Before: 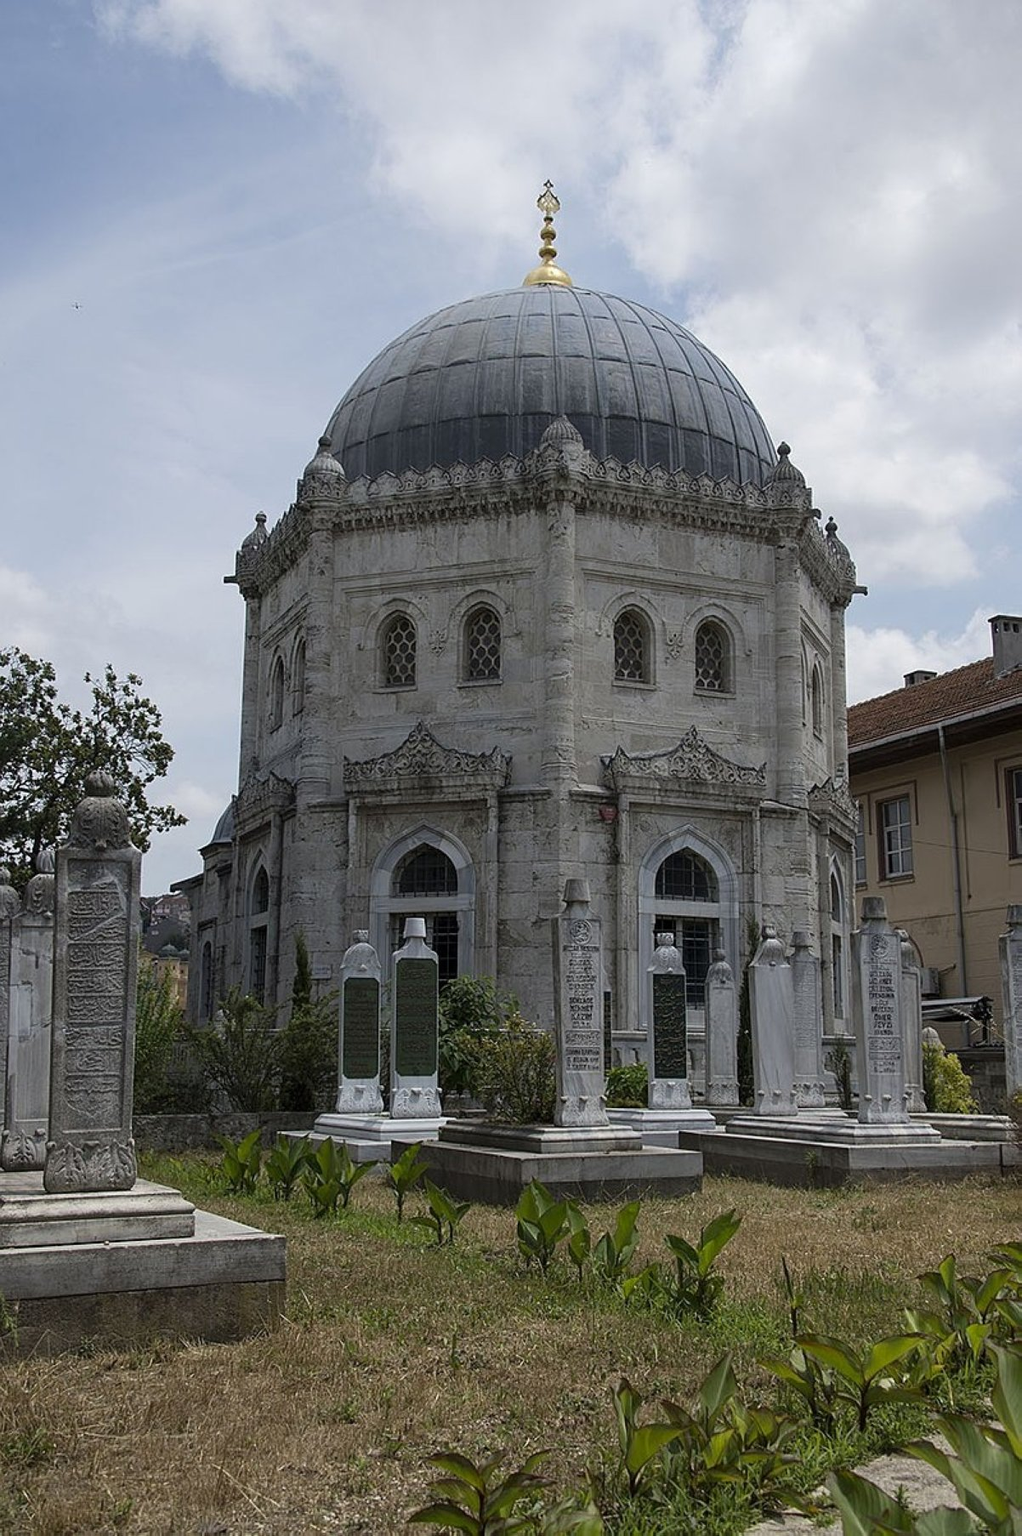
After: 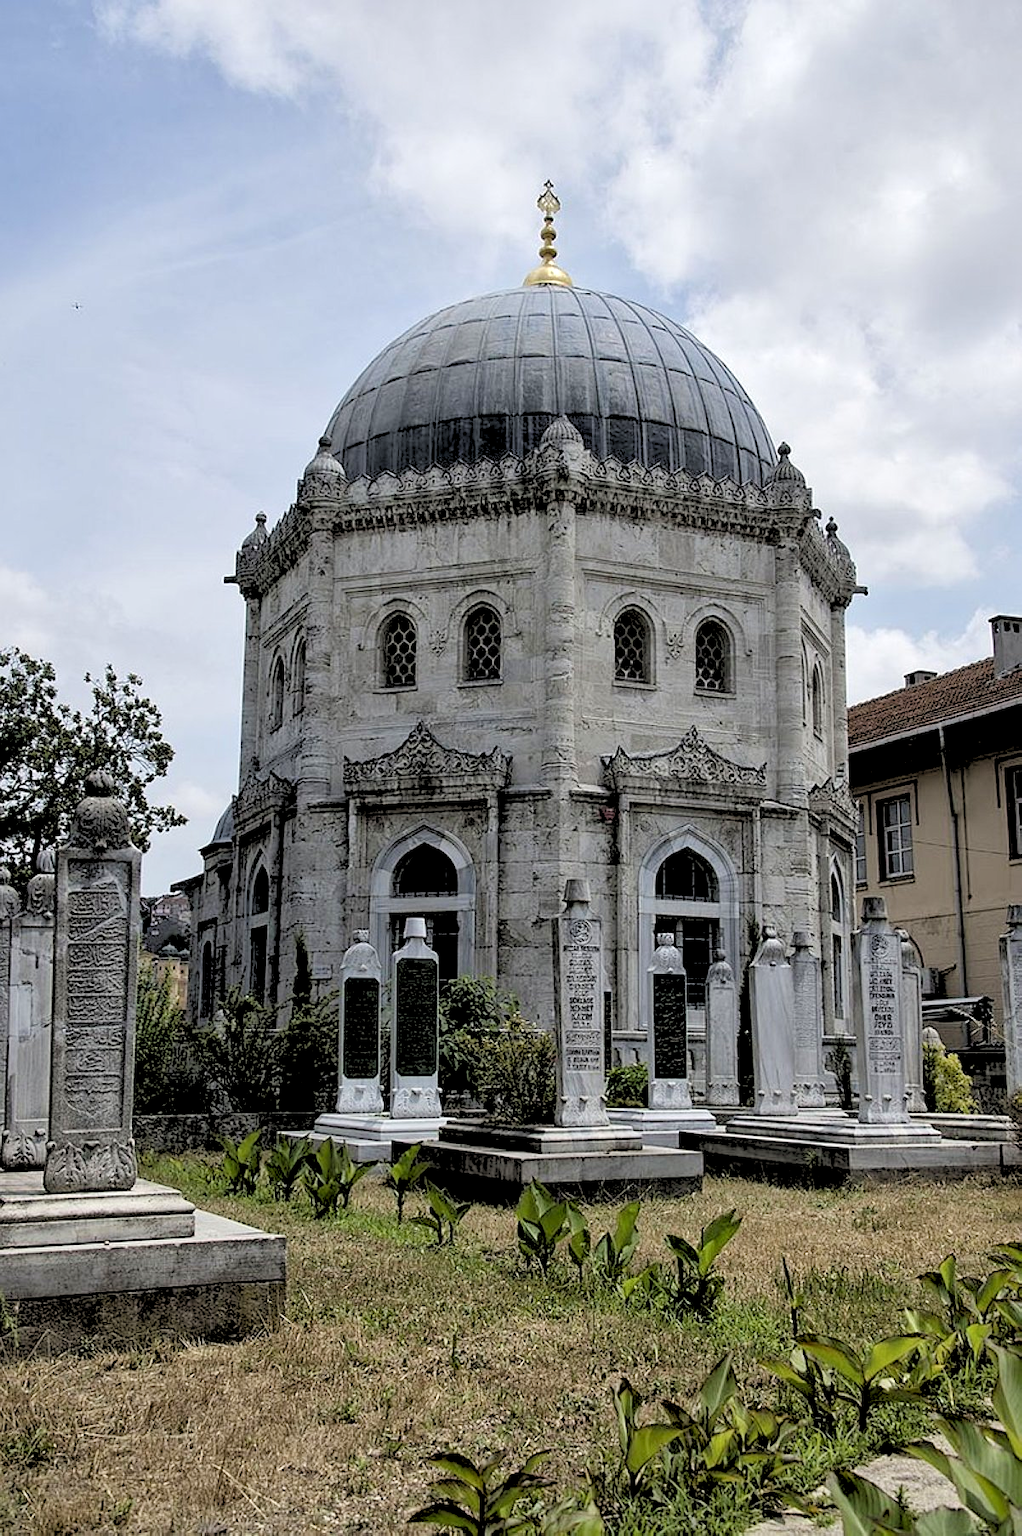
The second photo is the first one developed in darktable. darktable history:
local contrast: mode bilateral grid, contrast 20, coarseness 50, detail 159%, midtone range 0.2
rgb levels: levels [[0.027, 0.429, 0.996], [0, 0.5, 1], [0, 0.5, 1]]
